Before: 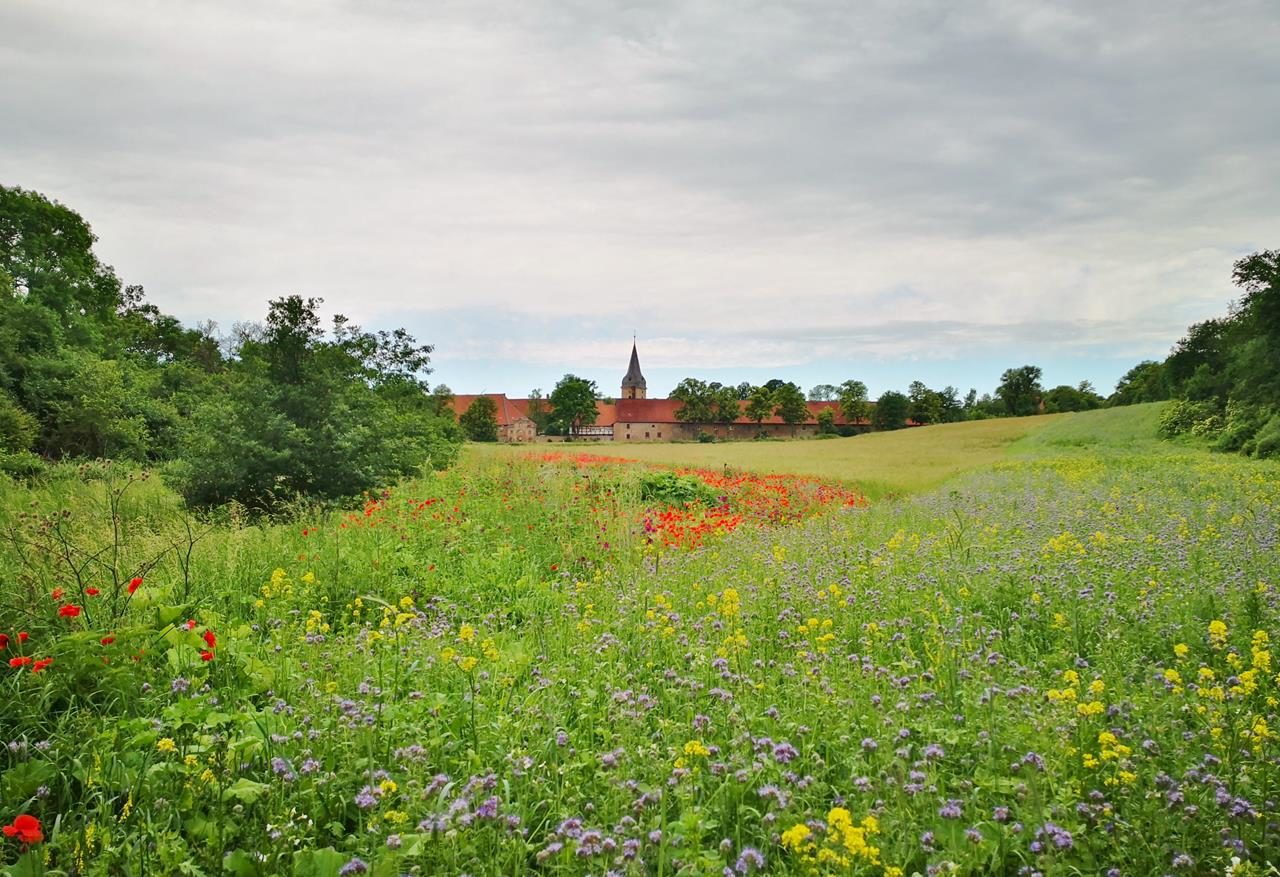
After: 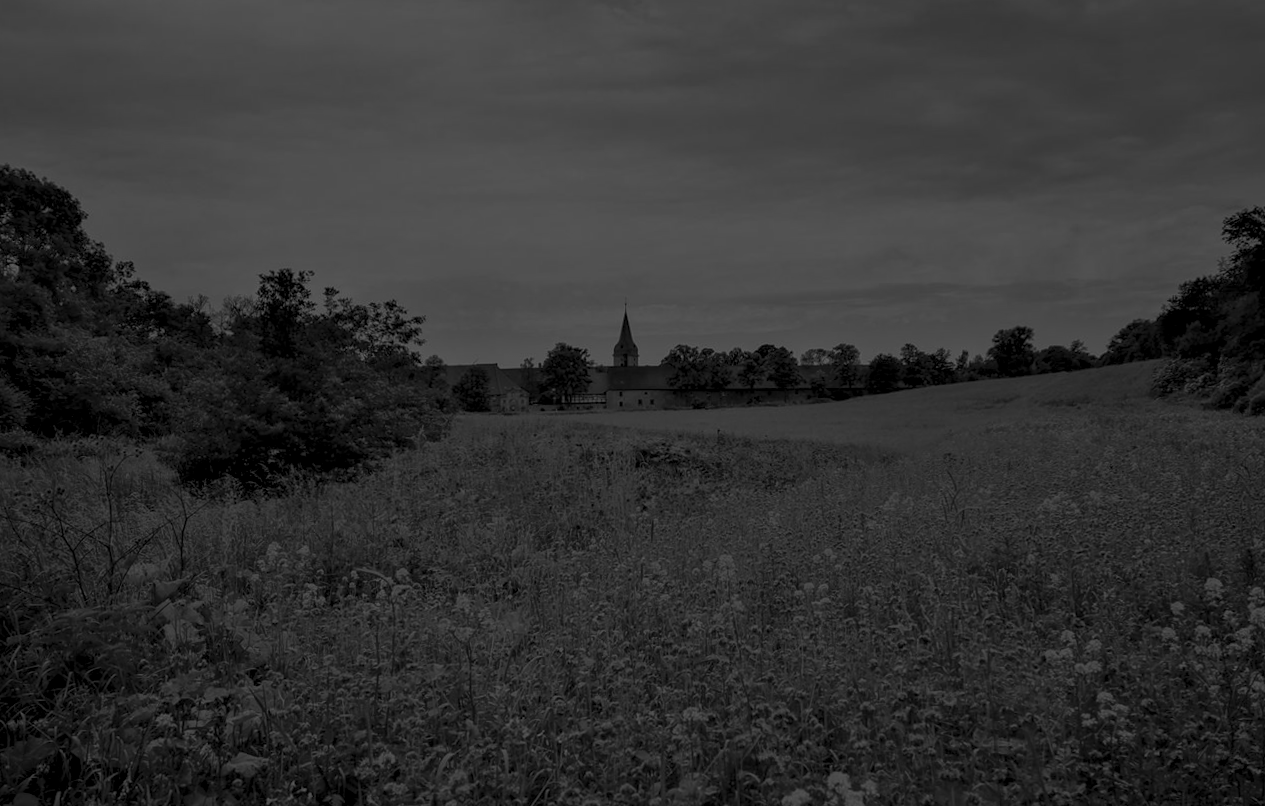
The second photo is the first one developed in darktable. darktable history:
monochrome: on, module defaults
colorize: hue 90°, saturation 19%, lightness 1.59%, version 1
rgb curve: curves: ch0 [(0, 0) (0.053, 0.068) (0.122, 0.128) (1, 1)]
rotate and perspective: rotation -1°, crop left 0.011, crop right 0.989, crop top 0.025, crop bottom 0.975
local contrast: on, module defaults
crop and rotate: top 2.479%, bottom 3.018%
